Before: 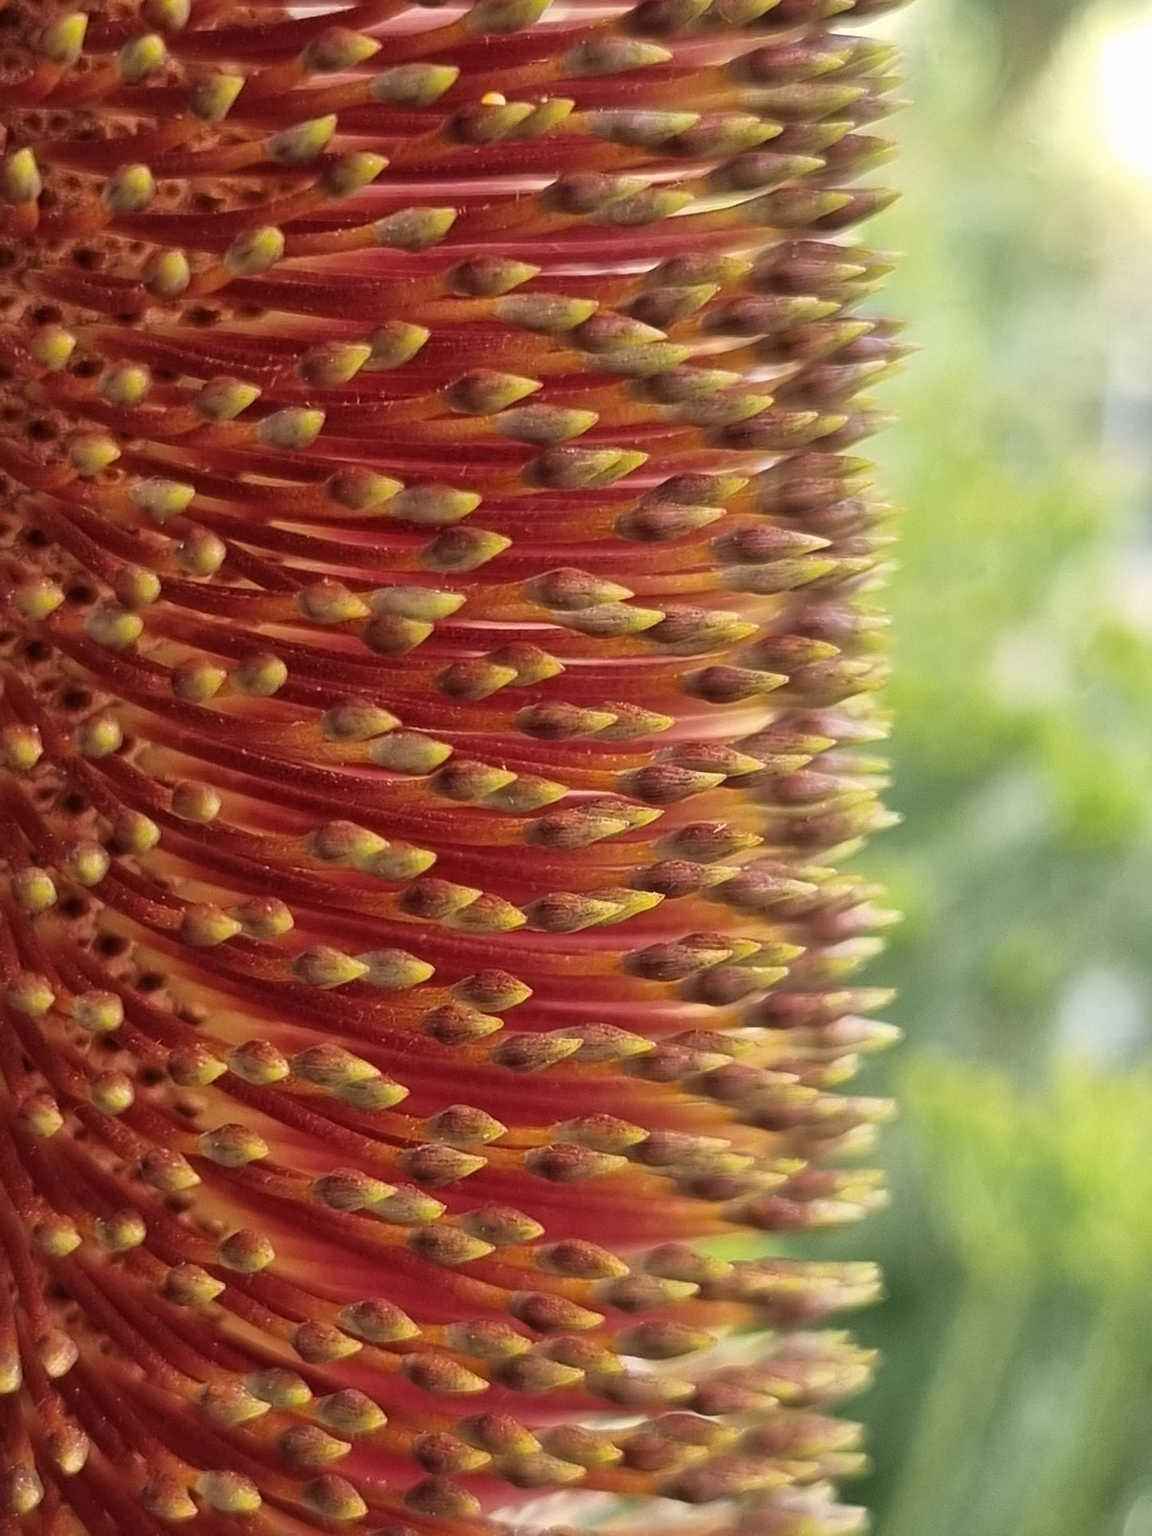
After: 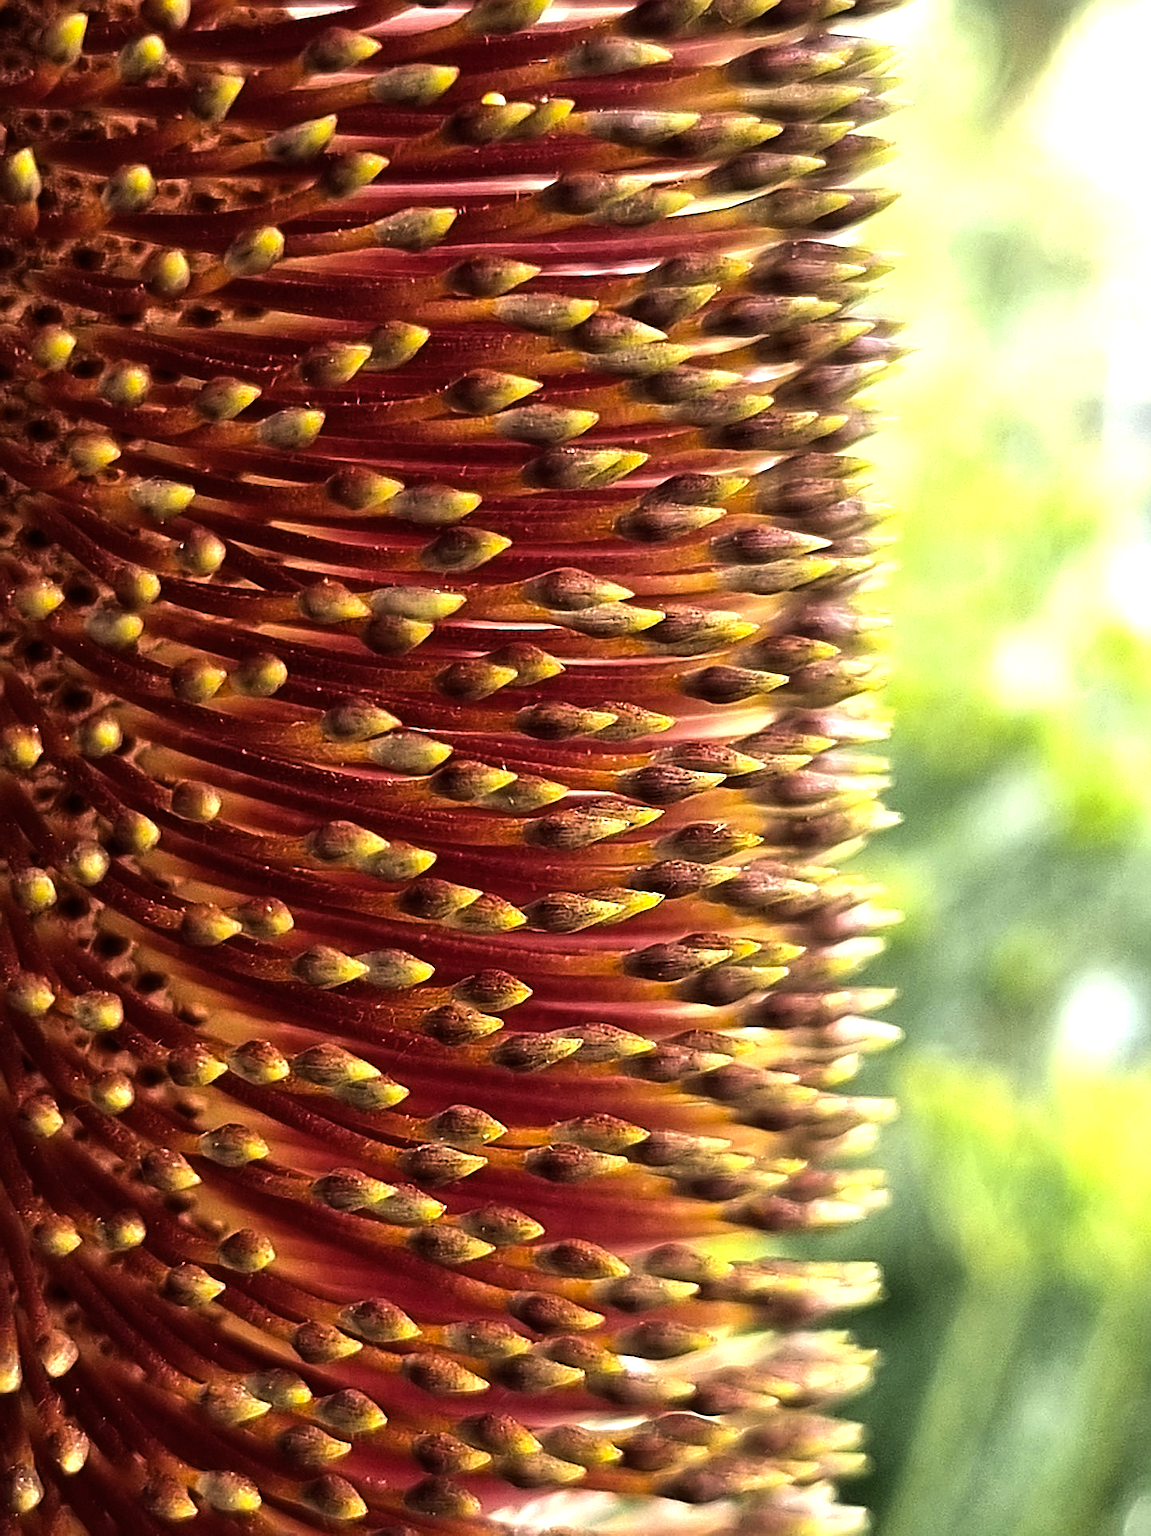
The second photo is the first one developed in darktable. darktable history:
tone equalizer: -8 EV -0.75 EV, -7 EV -0.7 EV, -6 EV -0.6 EV, -5 EV -0.4 EV, -3 EV 0.4 EV, -2 EV 0.6 EV, -1 EV 0.7 EV, +0 EV 0.75 EV, edges refinement/feathering 500, mask exposure compensation -1.57 EV, preserve details no
sharpen: on, module defaults
color balance rgb: shadows lift › luminance -10%, power › luminance -9%, linear chroma grading › global chroma 10%, global vibrance 10%, contrast 15%, saturation formula JzAzBz (2021)
